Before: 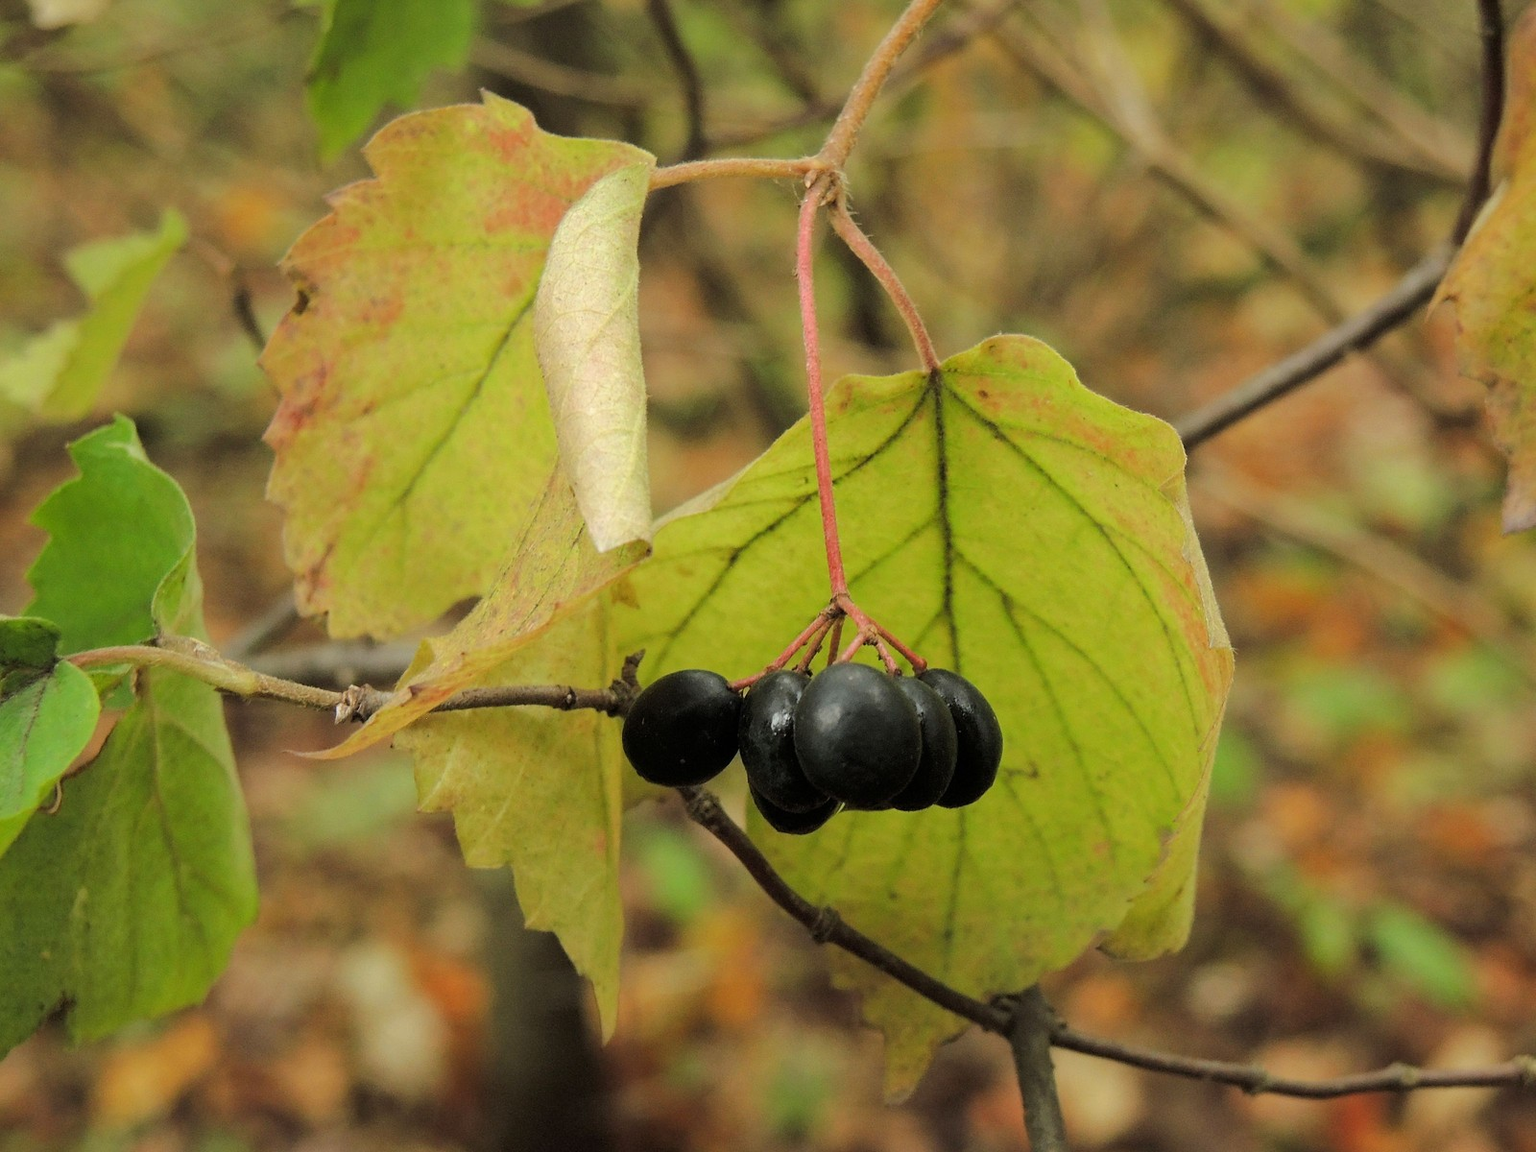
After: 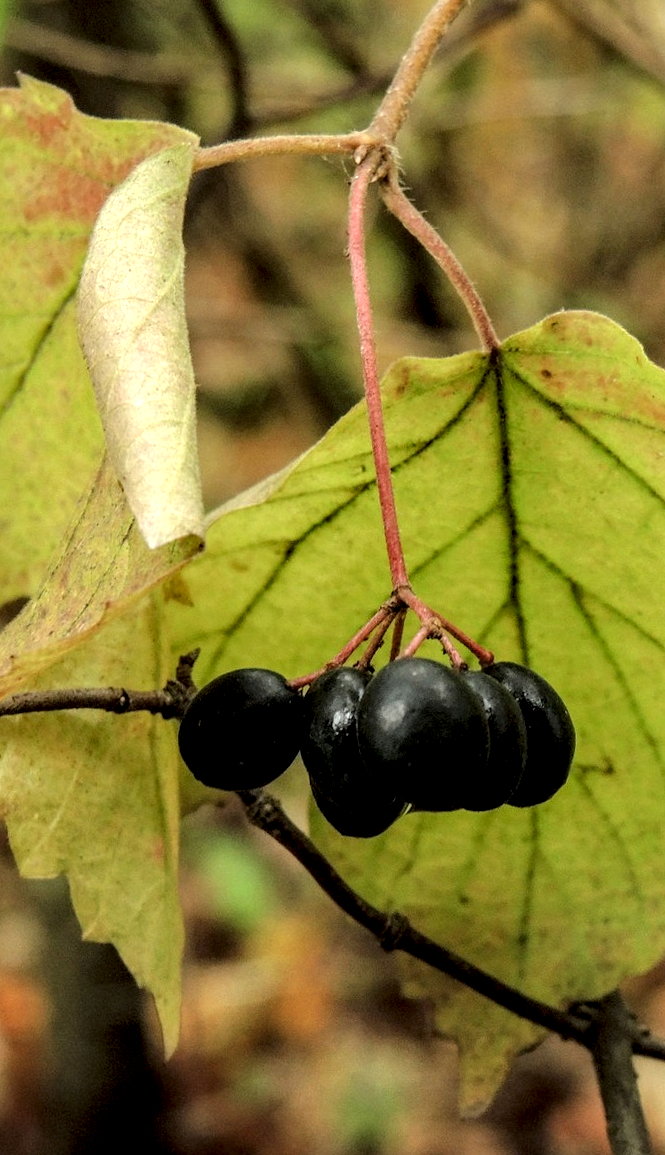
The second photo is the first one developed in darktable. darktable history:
local contrast: highlights 19%, detail 186%
rotate and perspective: rotation -1.32°, lens shift (horizontal) -0.031, crop left 0.015, crop right 0.985, crop top 0.047, crop bottom 0.982
crop: left 28.583%, right 29.231%
